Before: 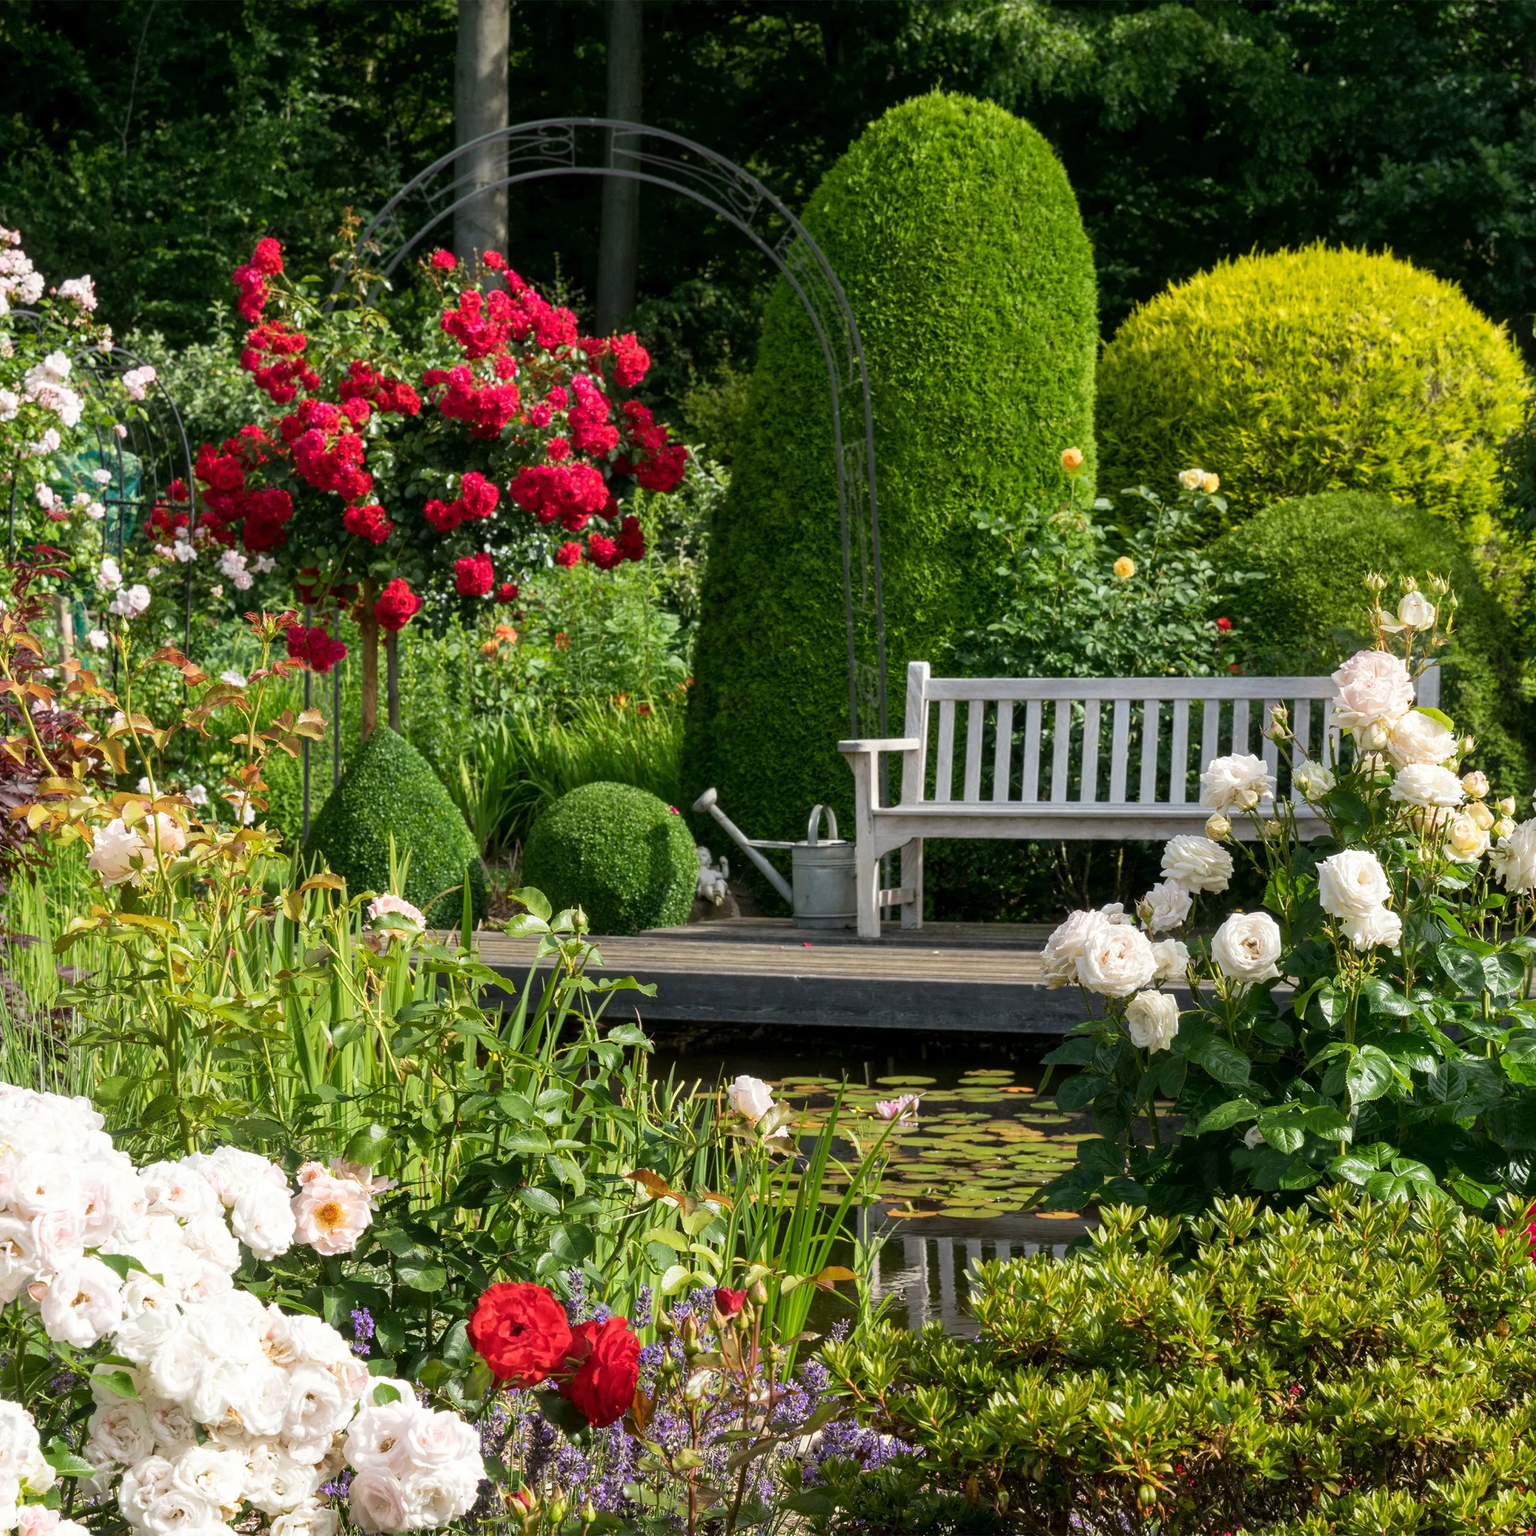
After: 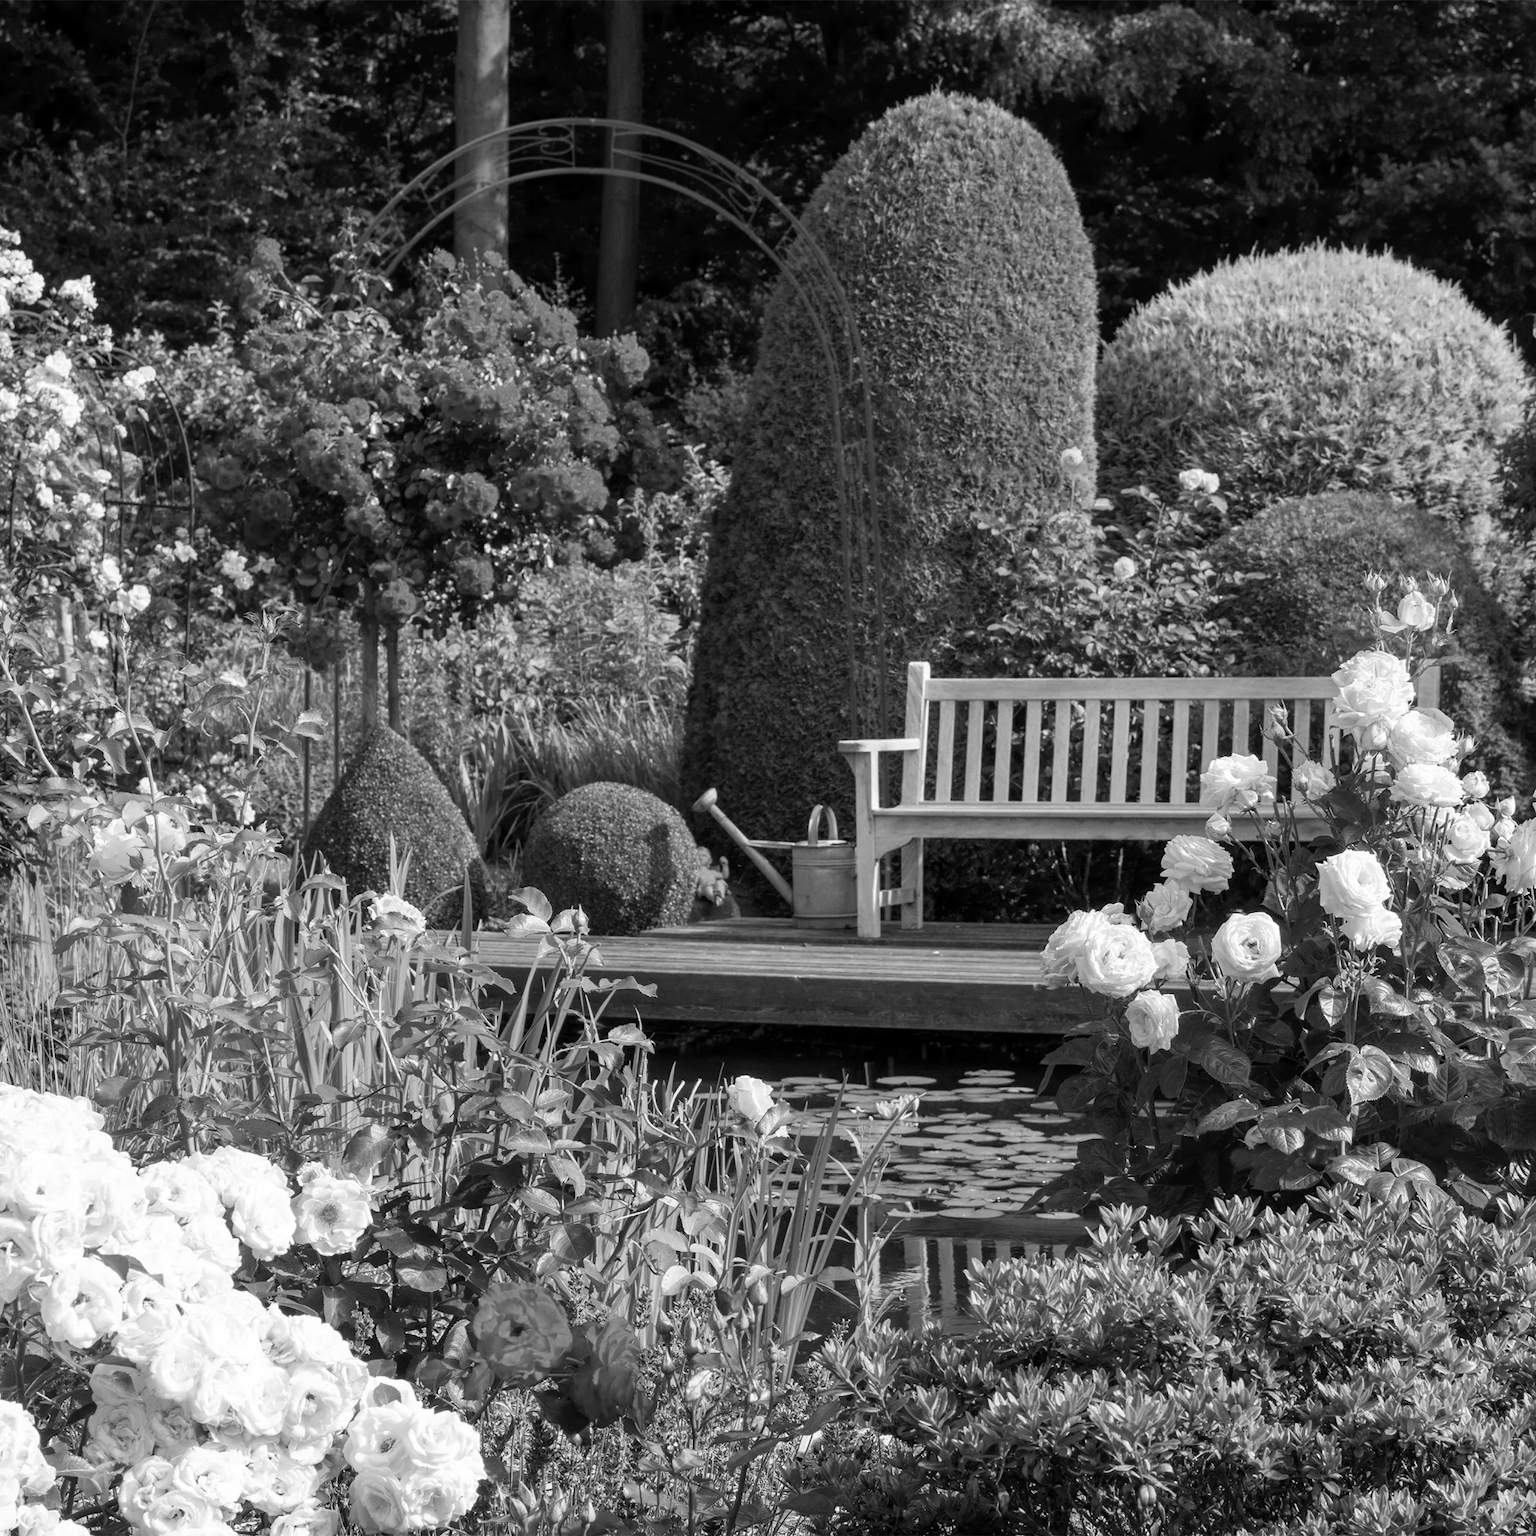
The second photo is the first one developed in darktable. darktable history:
monochrome: on, module defaults
shadows and highlights: shadows 4.1, highlights -17.6, soften with gaussian
